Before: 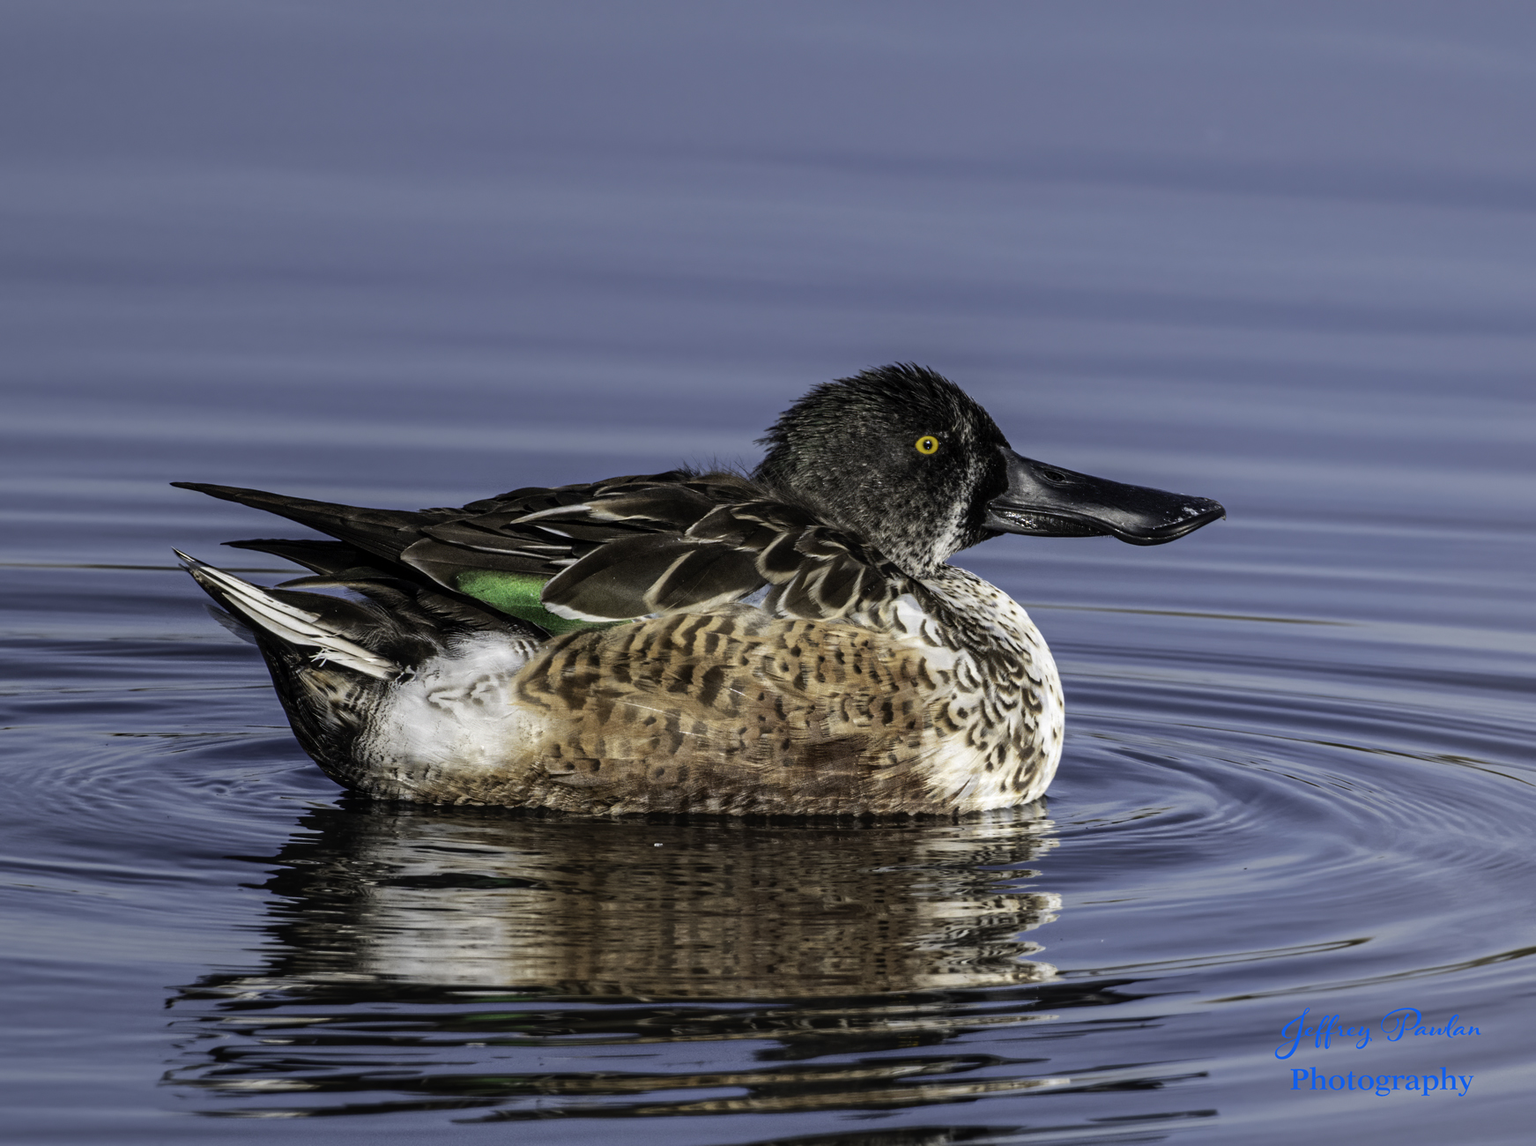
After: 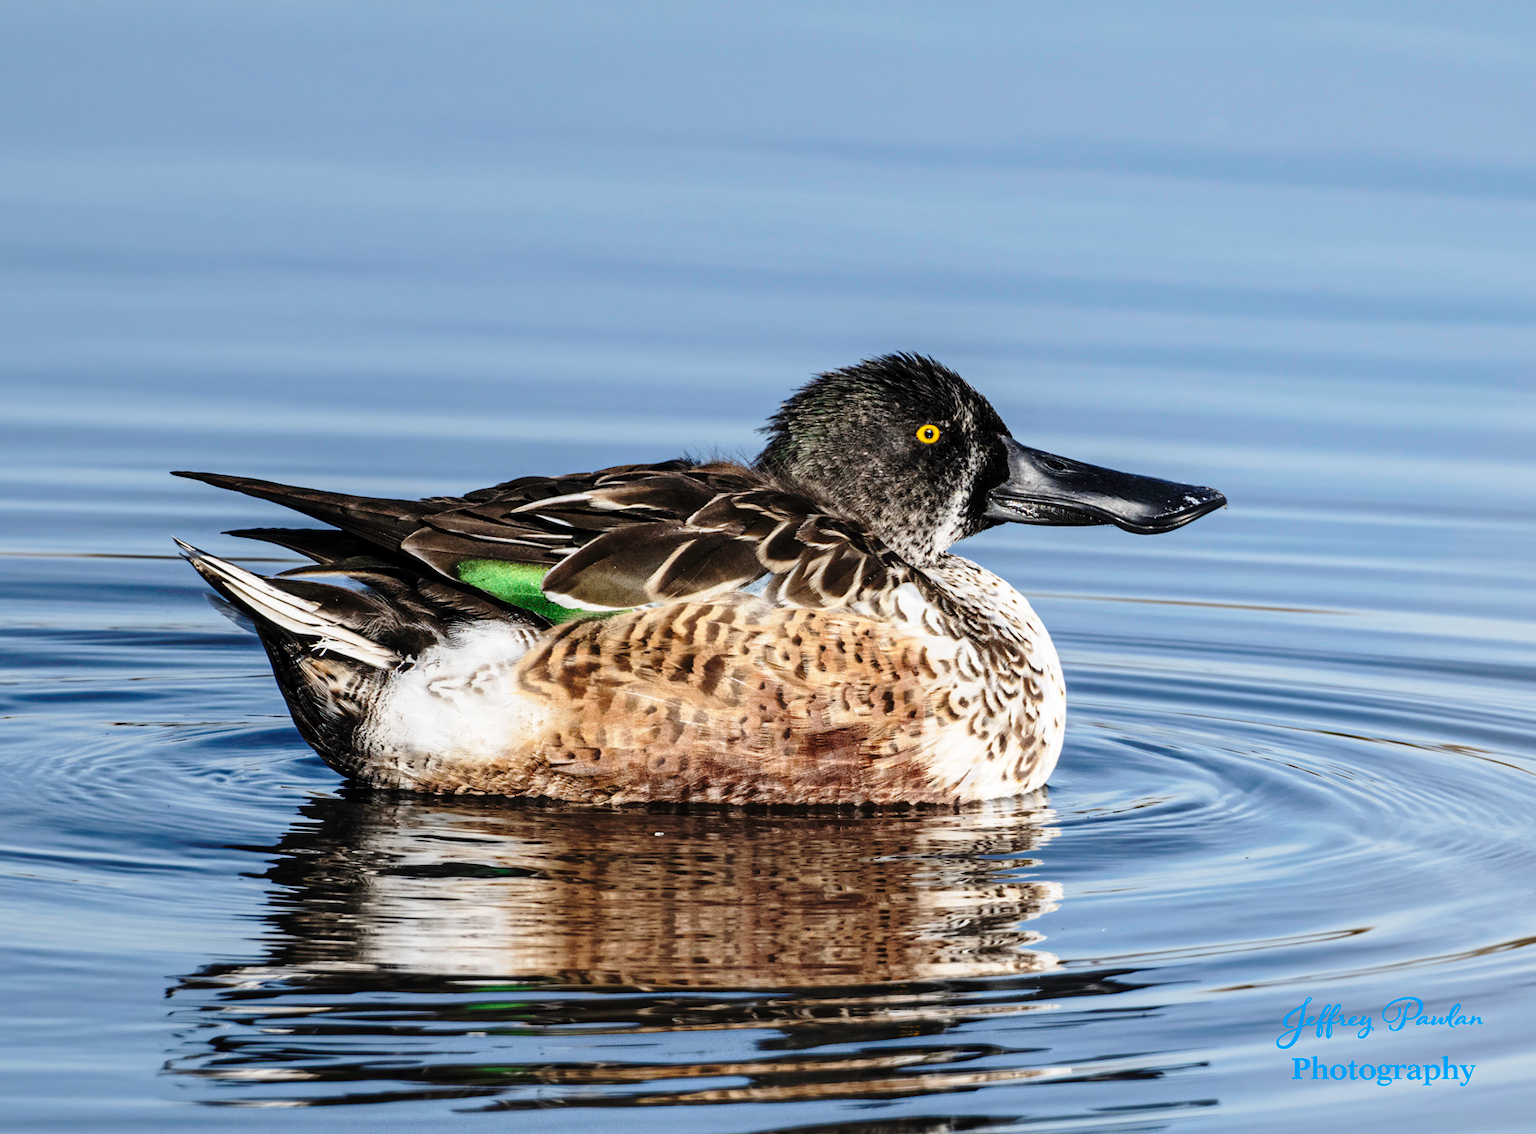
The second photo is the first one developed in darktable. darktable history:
base curve: curves: ch0 [(0, 0) (0.028, 0.03) (0.121, 0.232) (0.46, 0.748) (0.859, 0.968) (1, 1)], preserve colors none
crop: top 1.071%, right 0.075%
